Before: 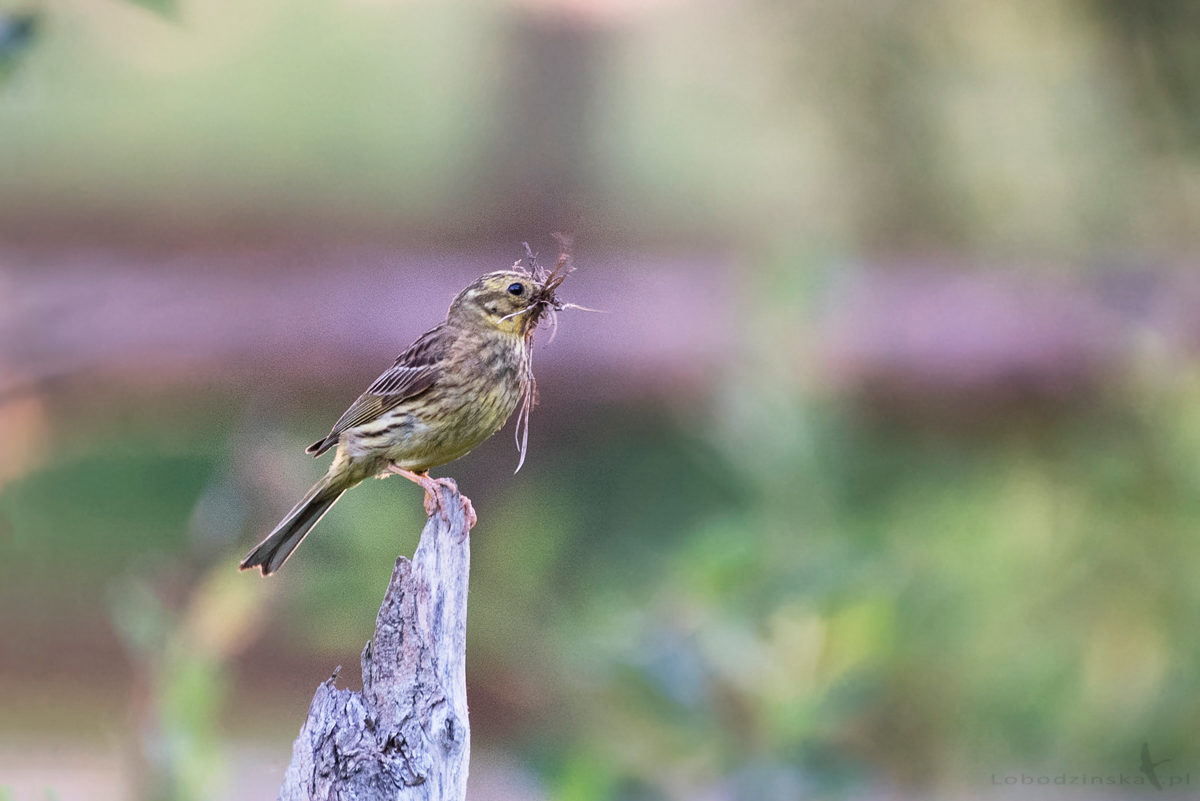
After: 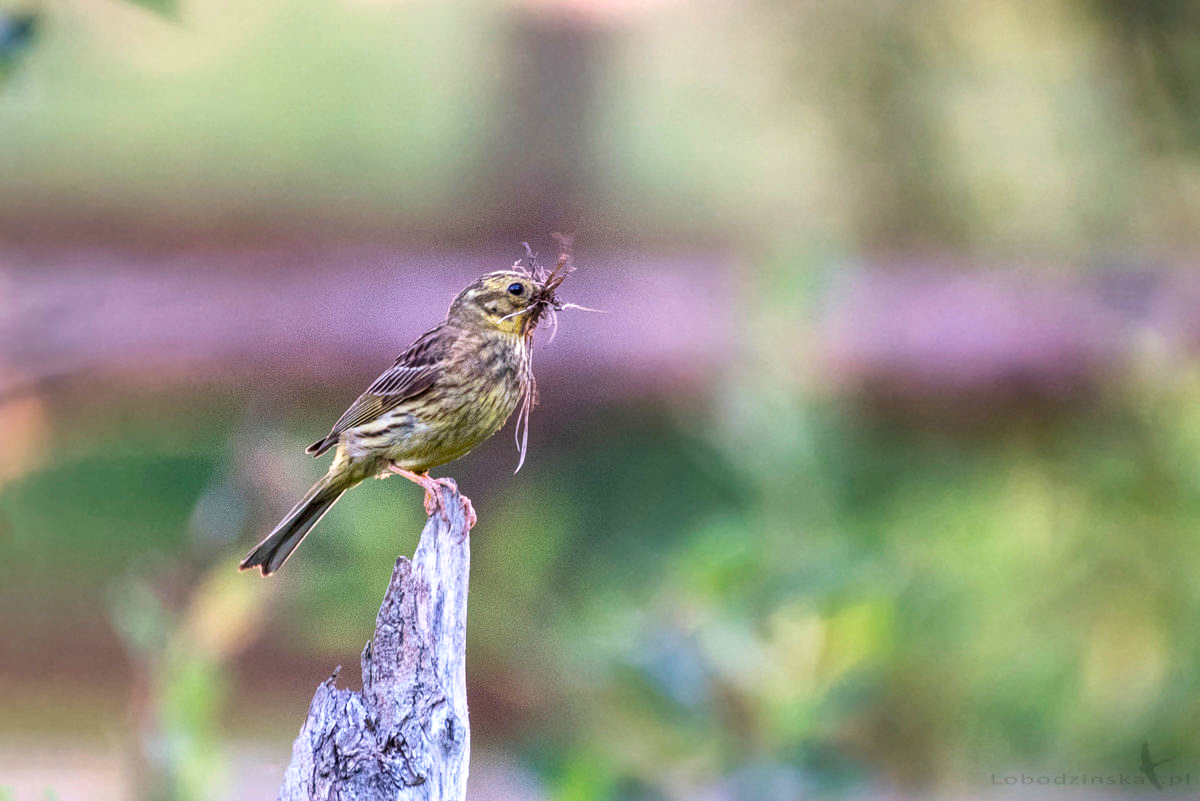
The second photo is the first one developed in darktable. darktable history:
color balance rgb: perceptual saturation grading › global saturation 20%, global vibrance 20%
exposure: exposure 0.15 EV, compensate highlight preservation false
local contrast: detail 130%
